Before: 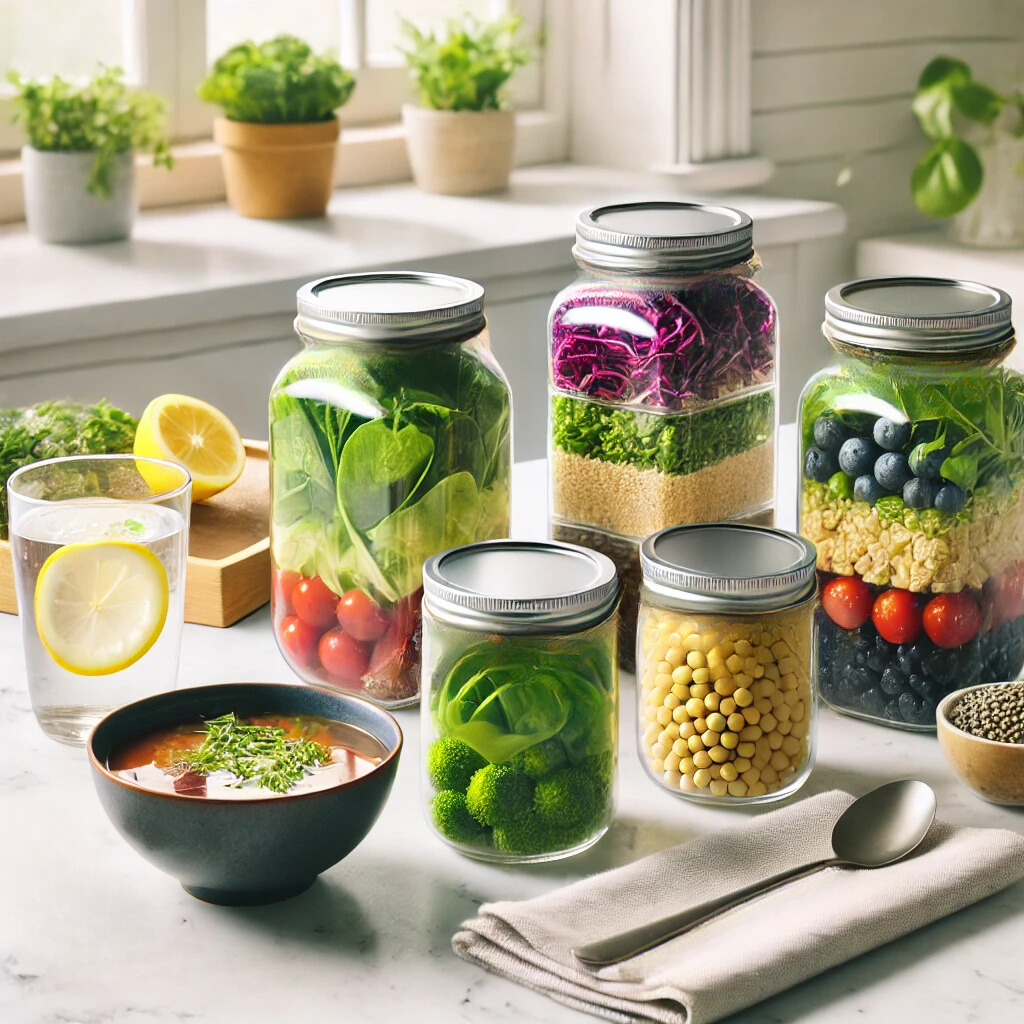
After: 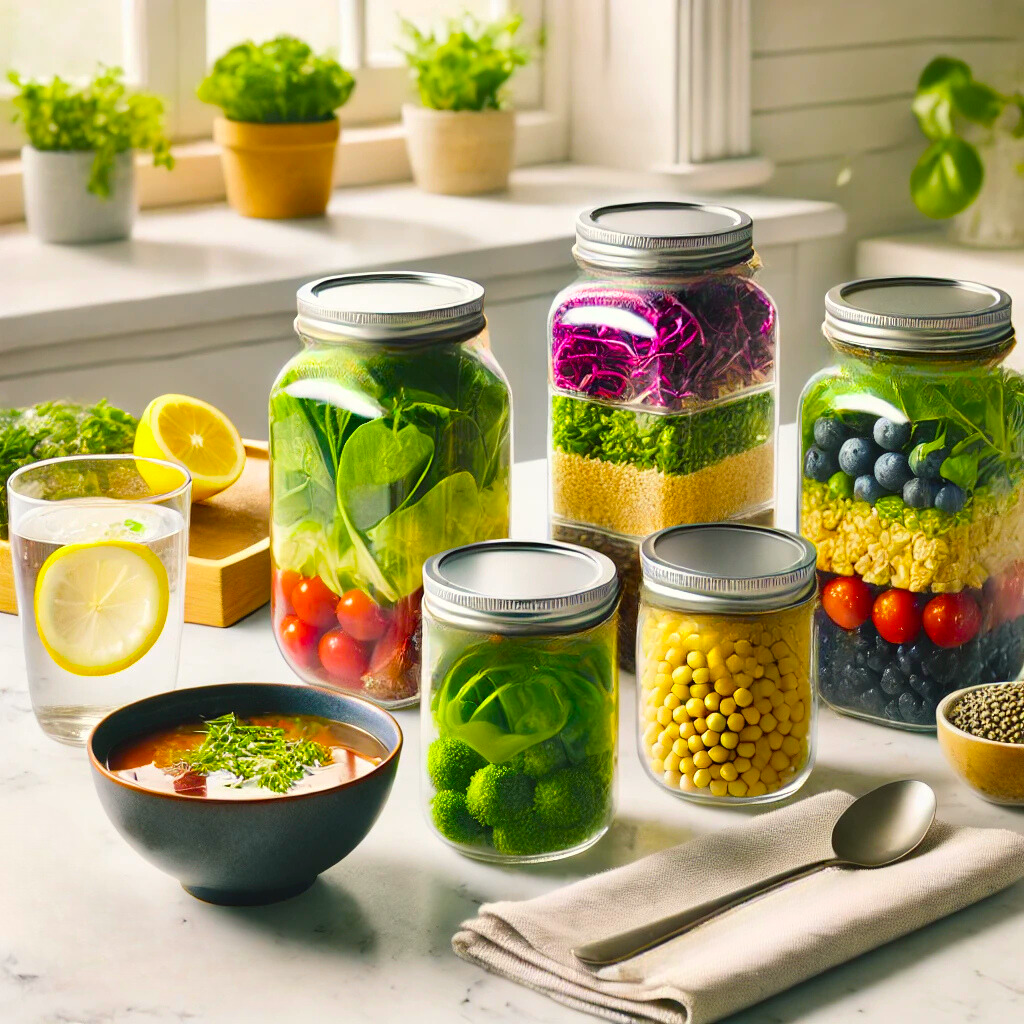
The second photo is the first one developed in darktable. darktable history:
color balance rgb: linear chroma grading › global chroma 15%, perceptual saturation grading › global saturation 30%
color correction: highlights a* -0.95, highlights b* 4.5, shadows a* 3.55
